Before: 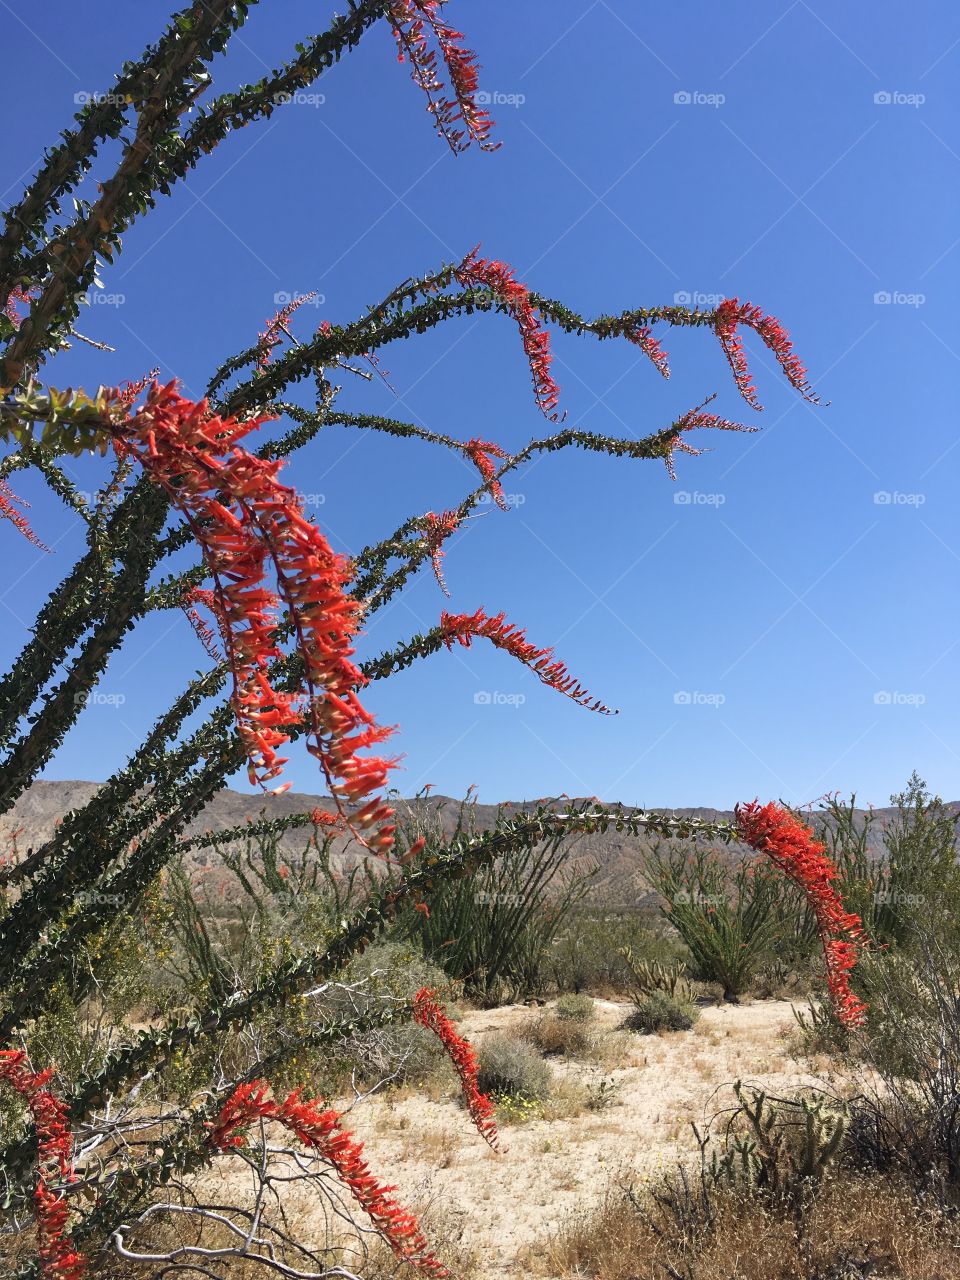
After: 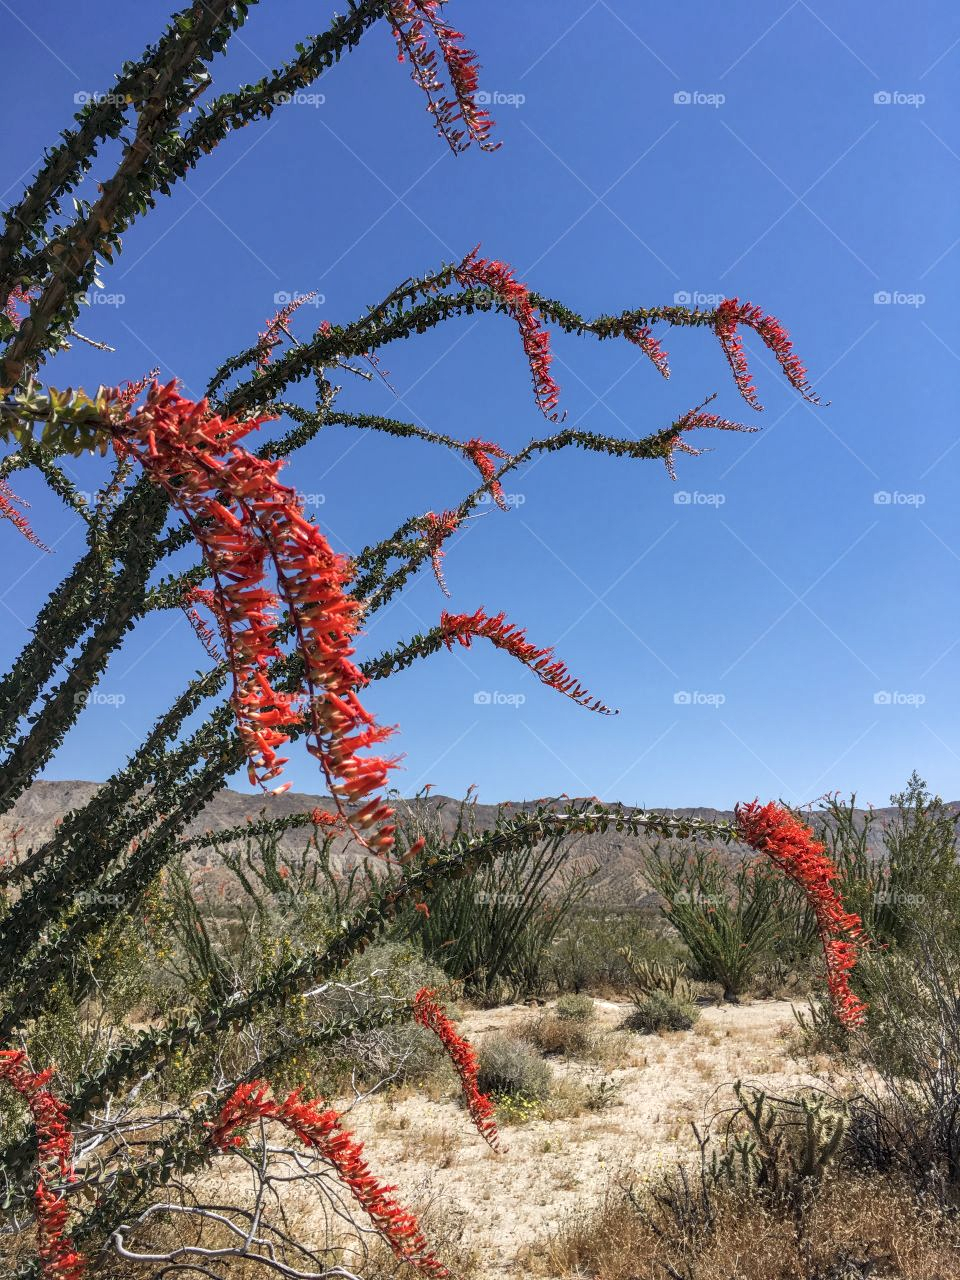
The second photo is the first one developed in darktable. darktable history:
local contrast: highlights 6%, shadows 7%, detail 133%
shadows and highlights: shadows 22.29, highlights -48.78, soften with gaussian
color correction: highlights b* -0.004, saturation 0.987
